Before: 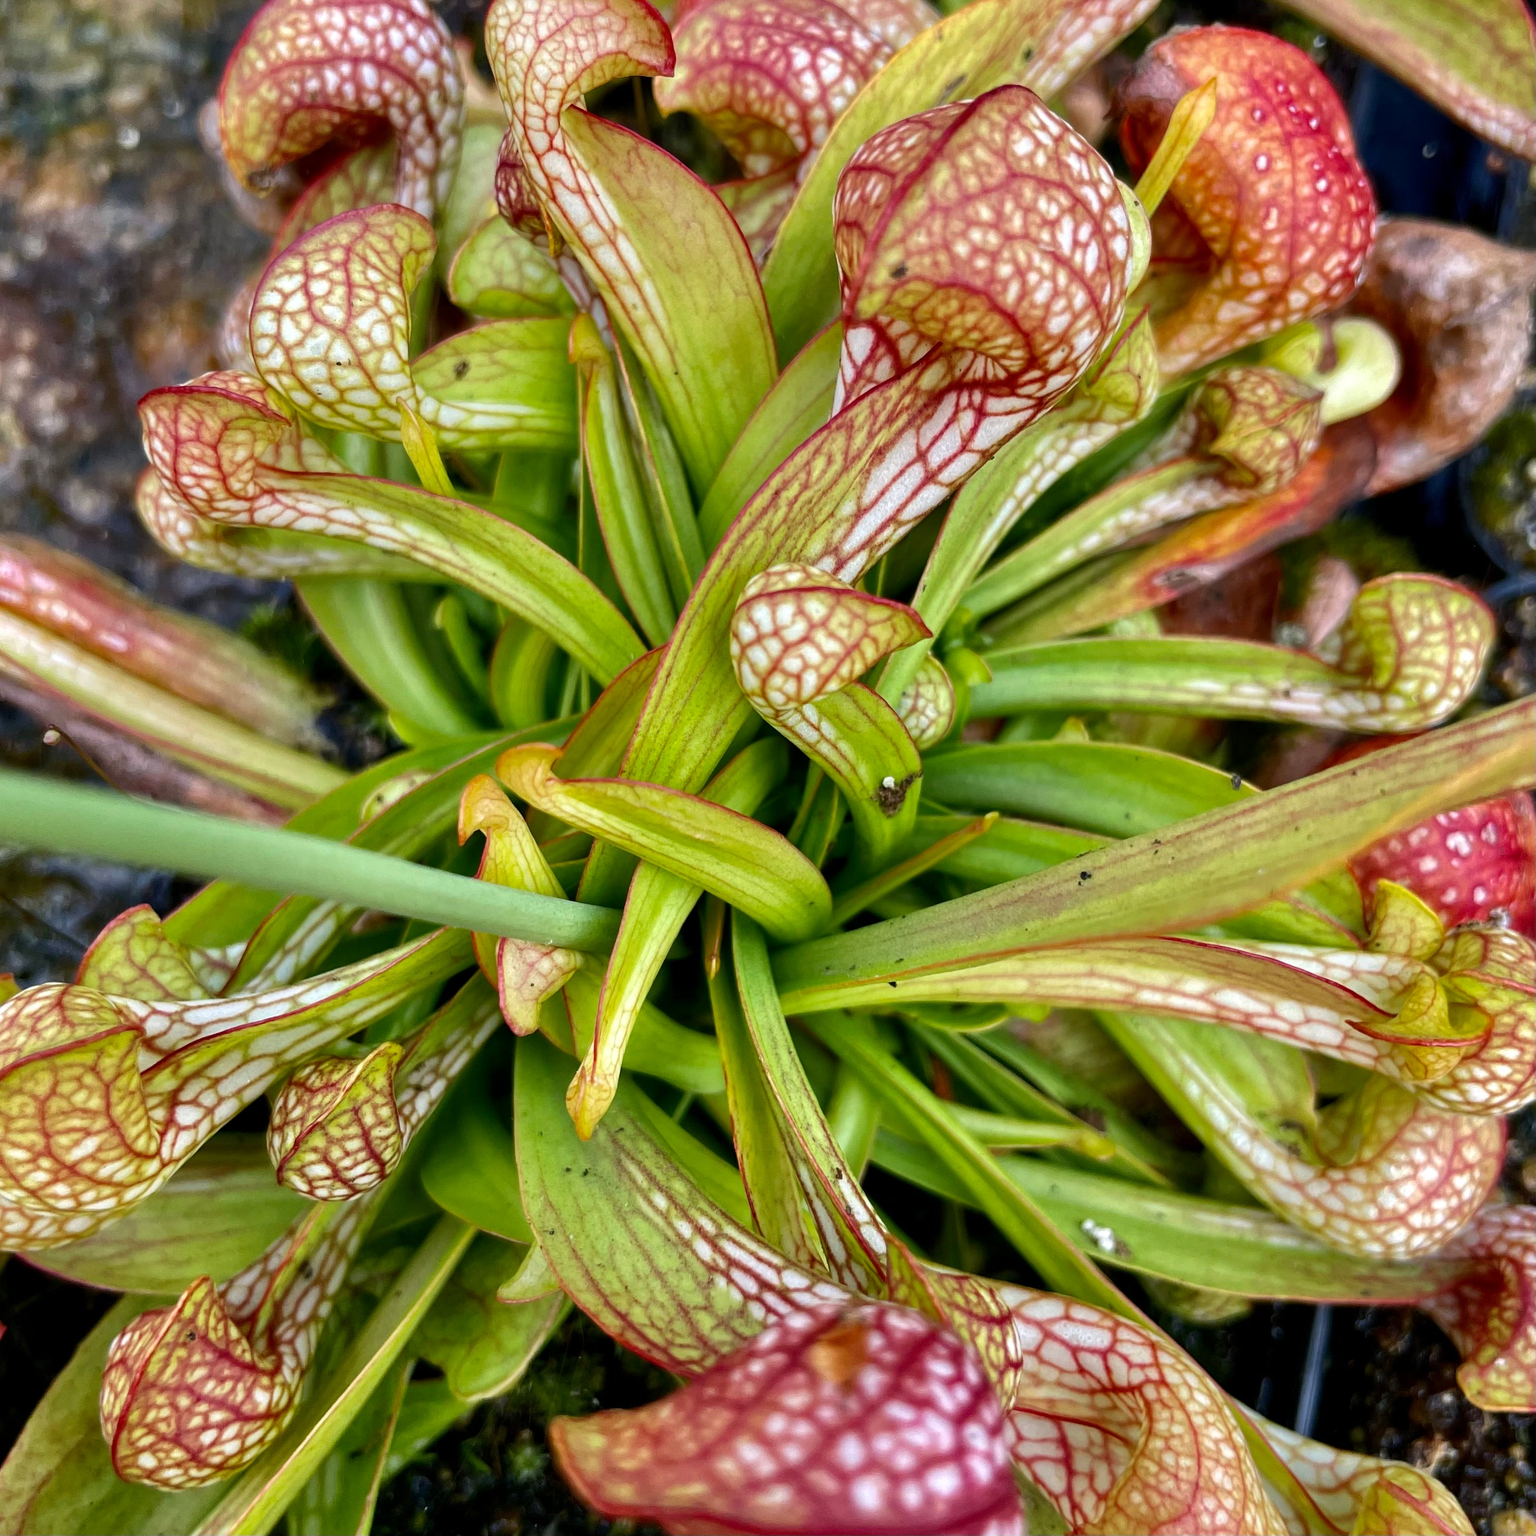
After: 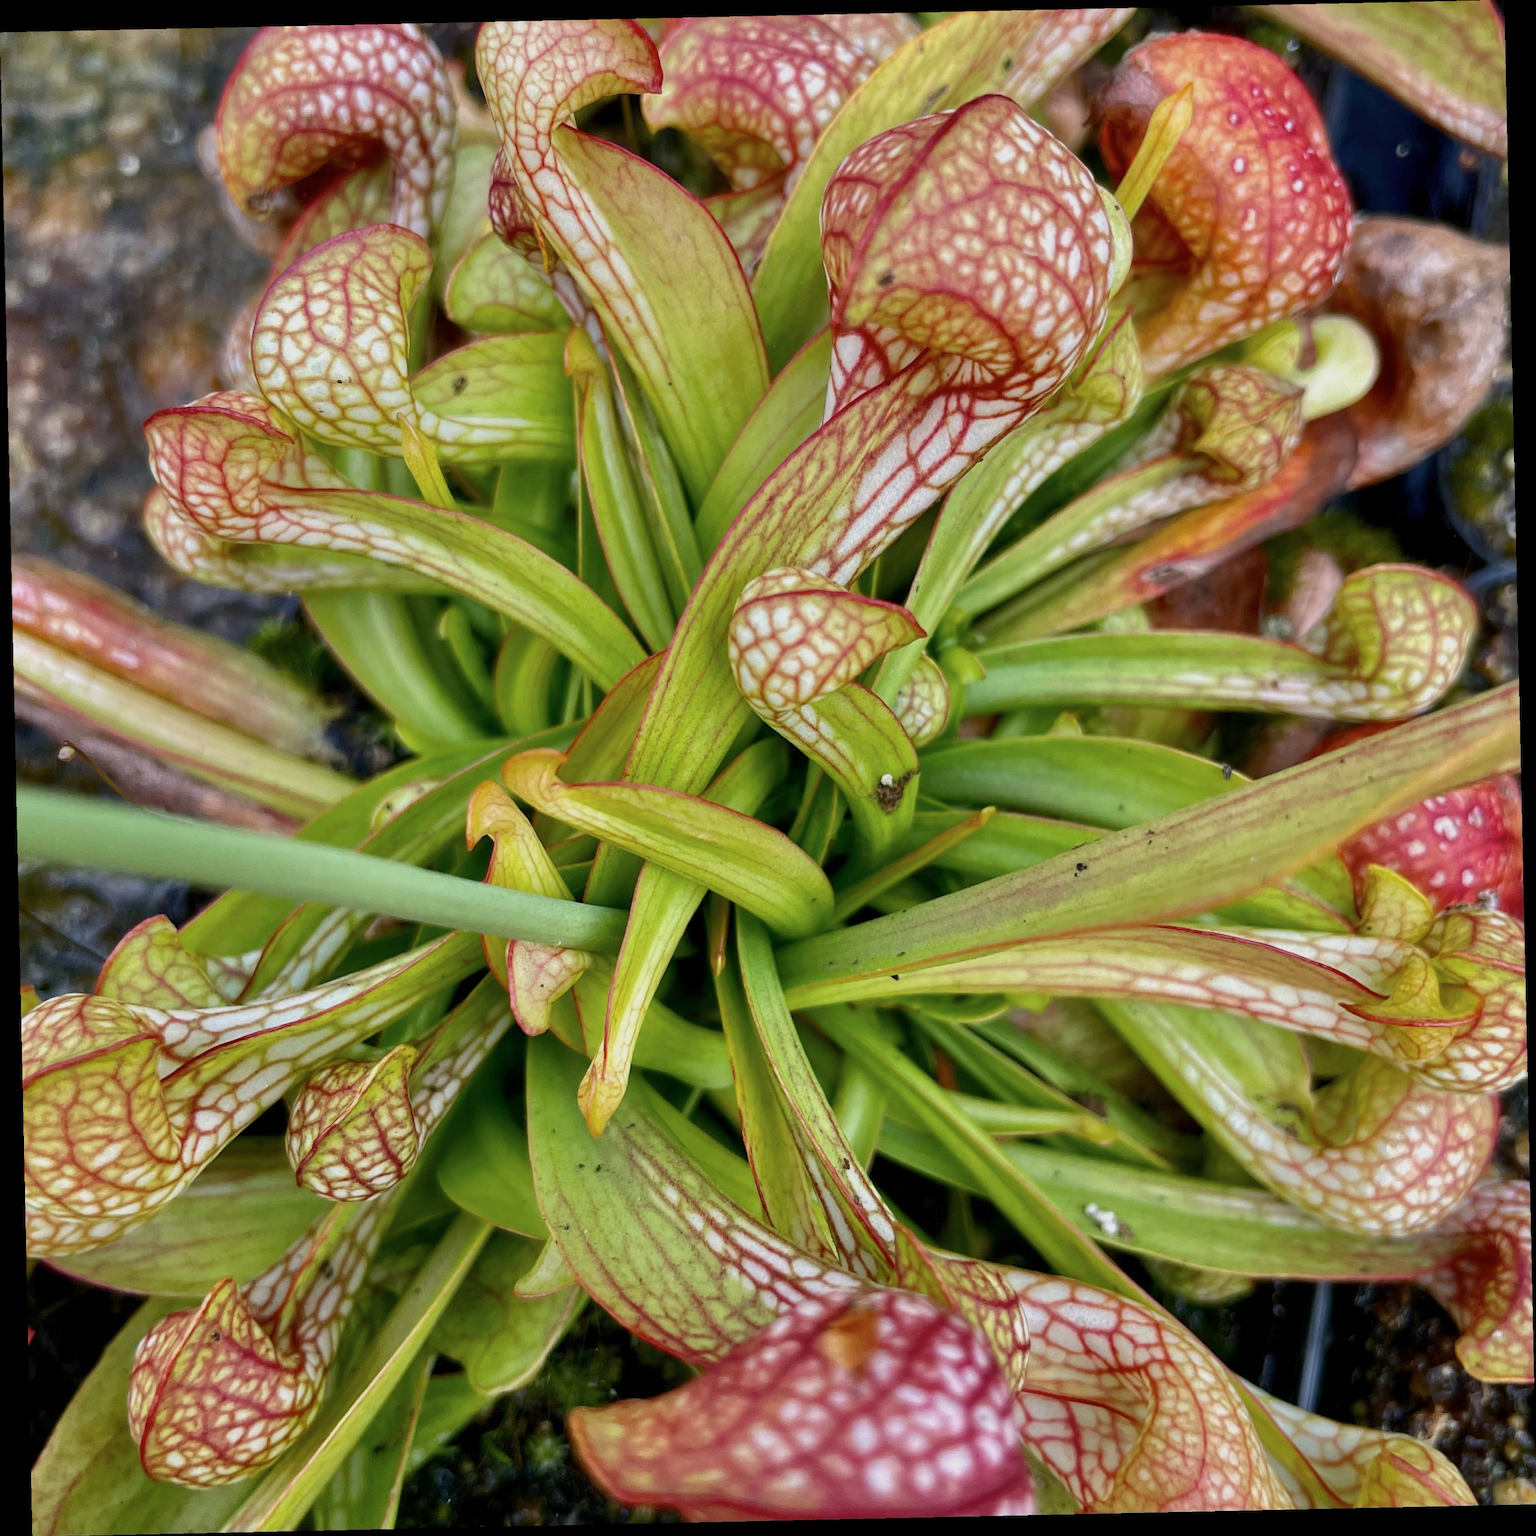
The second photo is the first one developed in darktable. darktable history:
color balance: contrast -15%
rotate and perspective: rotation -1.24°, automatic cropping off
